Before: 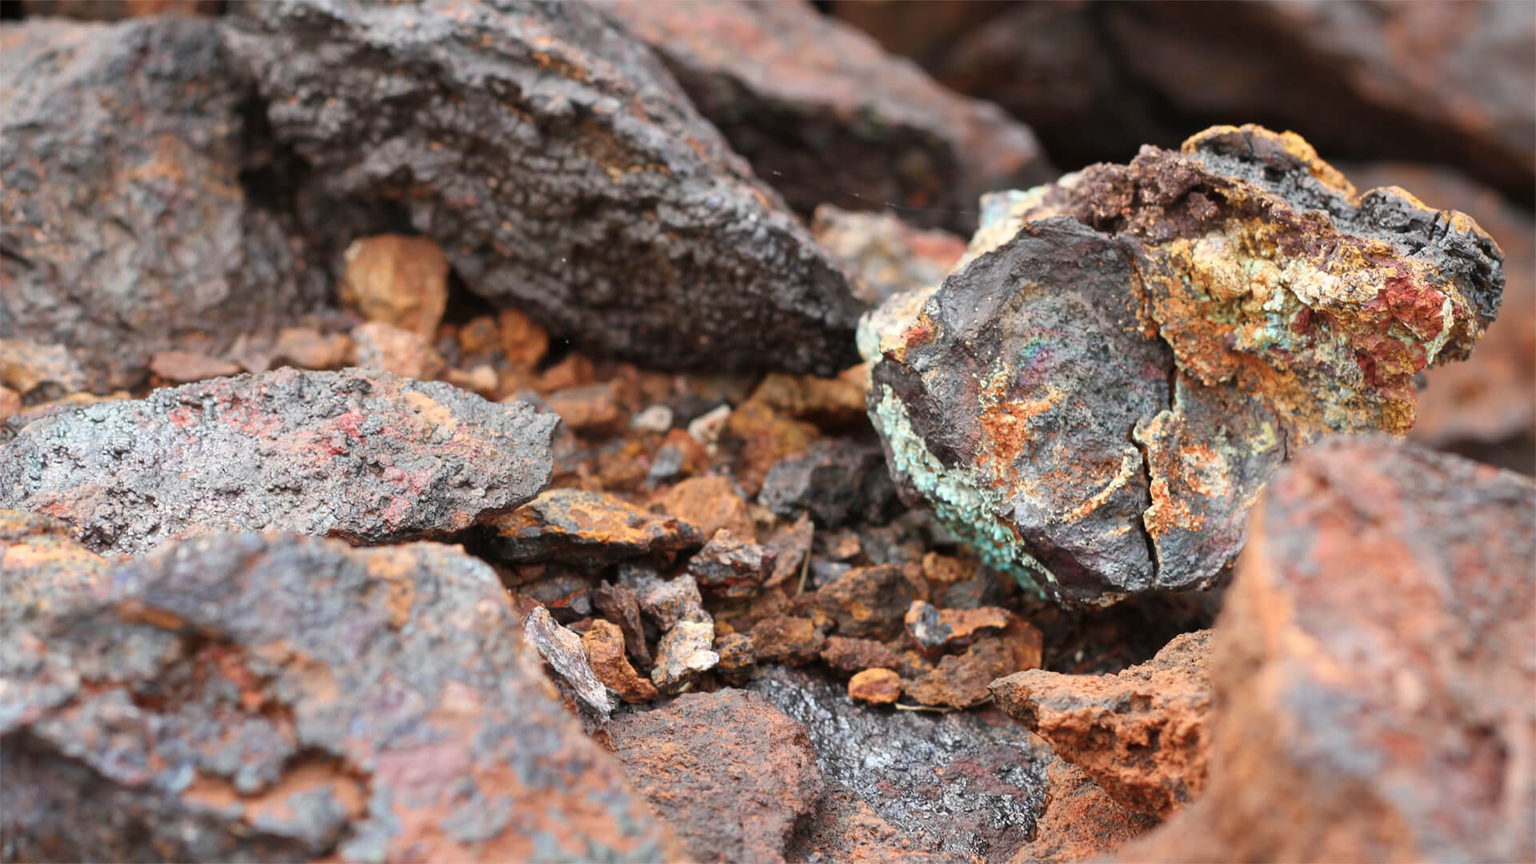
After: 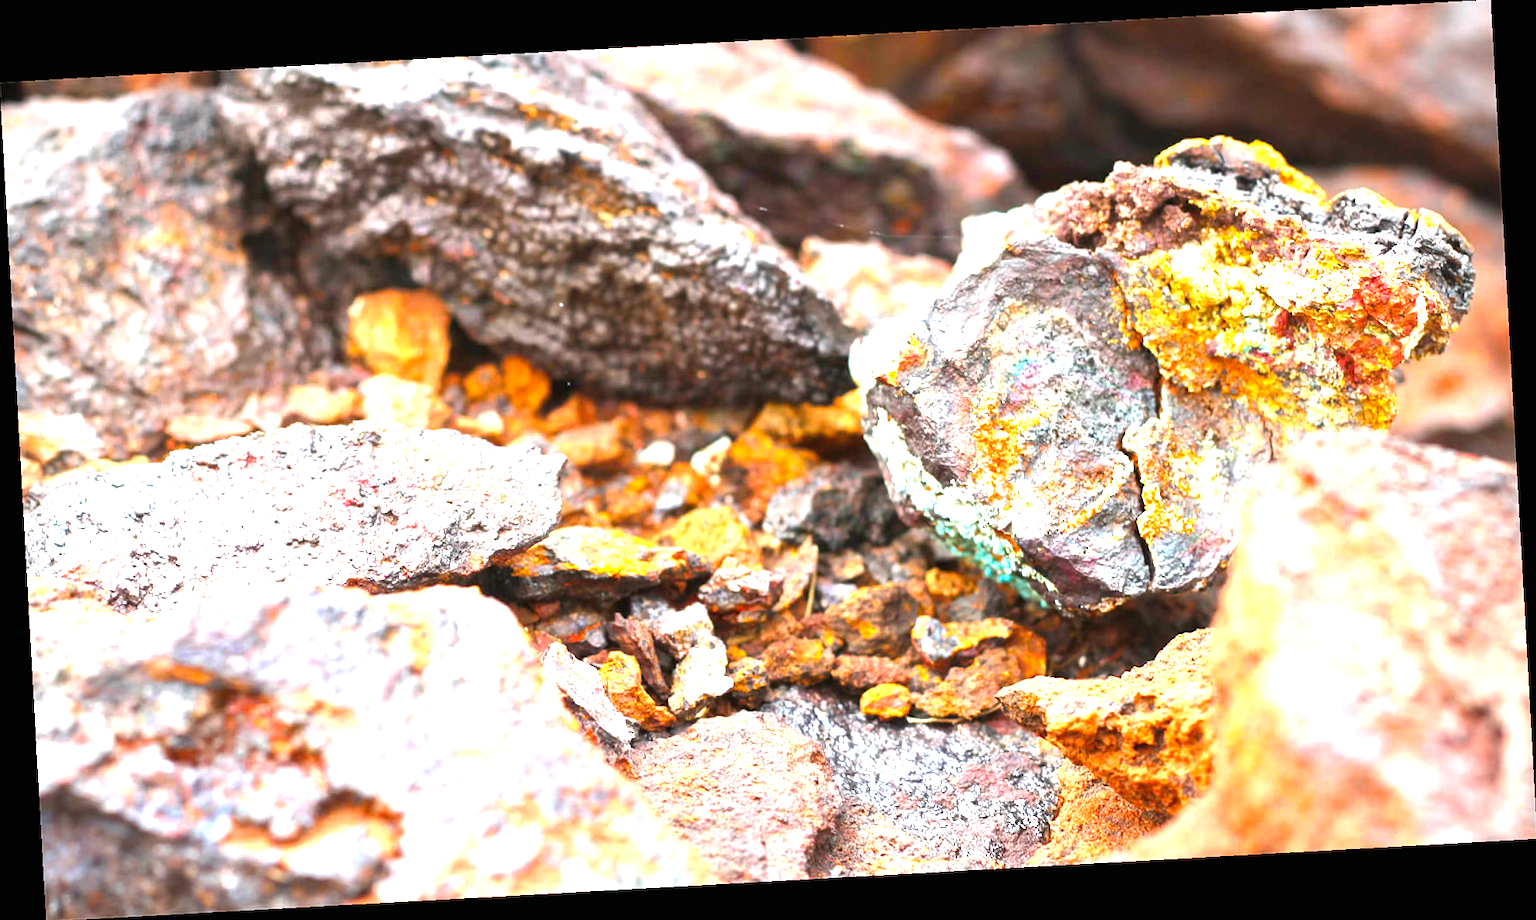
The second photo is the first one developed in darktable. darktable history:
rotate and perspective: rotation -3.18°, automatic cropping off
exposure: black level correction 0, exposure 1.45 EV, compensate exposure bias true, compensate highlight preservation false
color balance rgb: perceptual saturation grading › global saturation 36%, perceptual brilliance grading › global brilliance 10%, global vibrance 20%
vignetting: fall-off radius 60.92%
